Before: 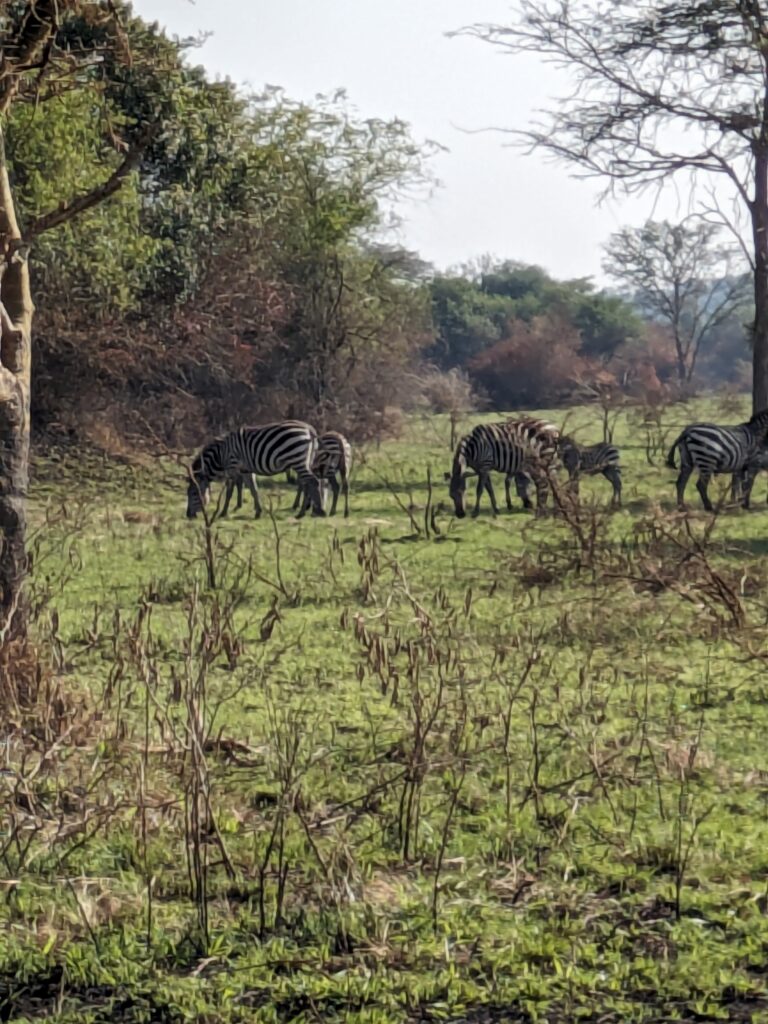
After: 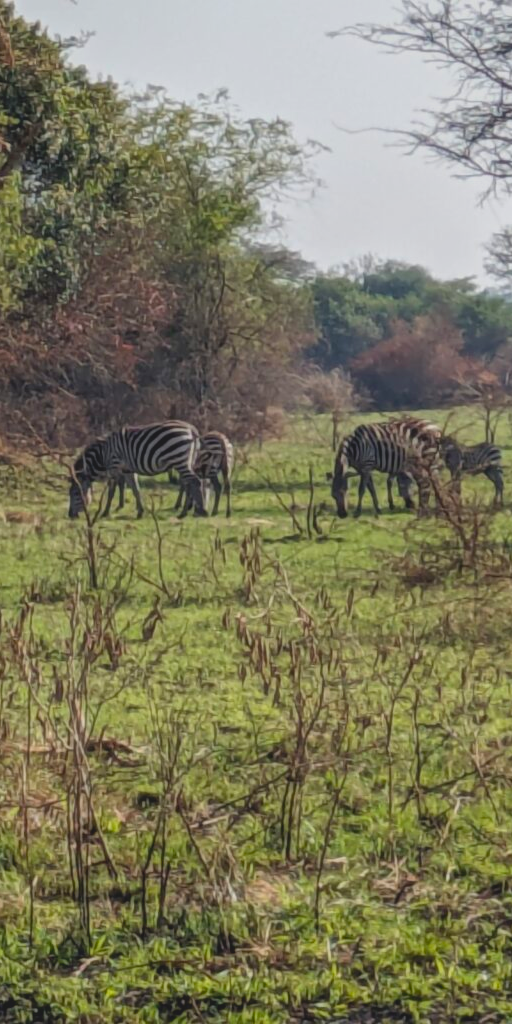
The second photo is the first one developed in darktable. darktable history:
white balance: emerald 1
crop and rotate: left 15.446%, right 17.836%
exposure: compensate highlight preservation false
local contrast: on, module defaults
contrast brightness saturation: contrast -0.28
